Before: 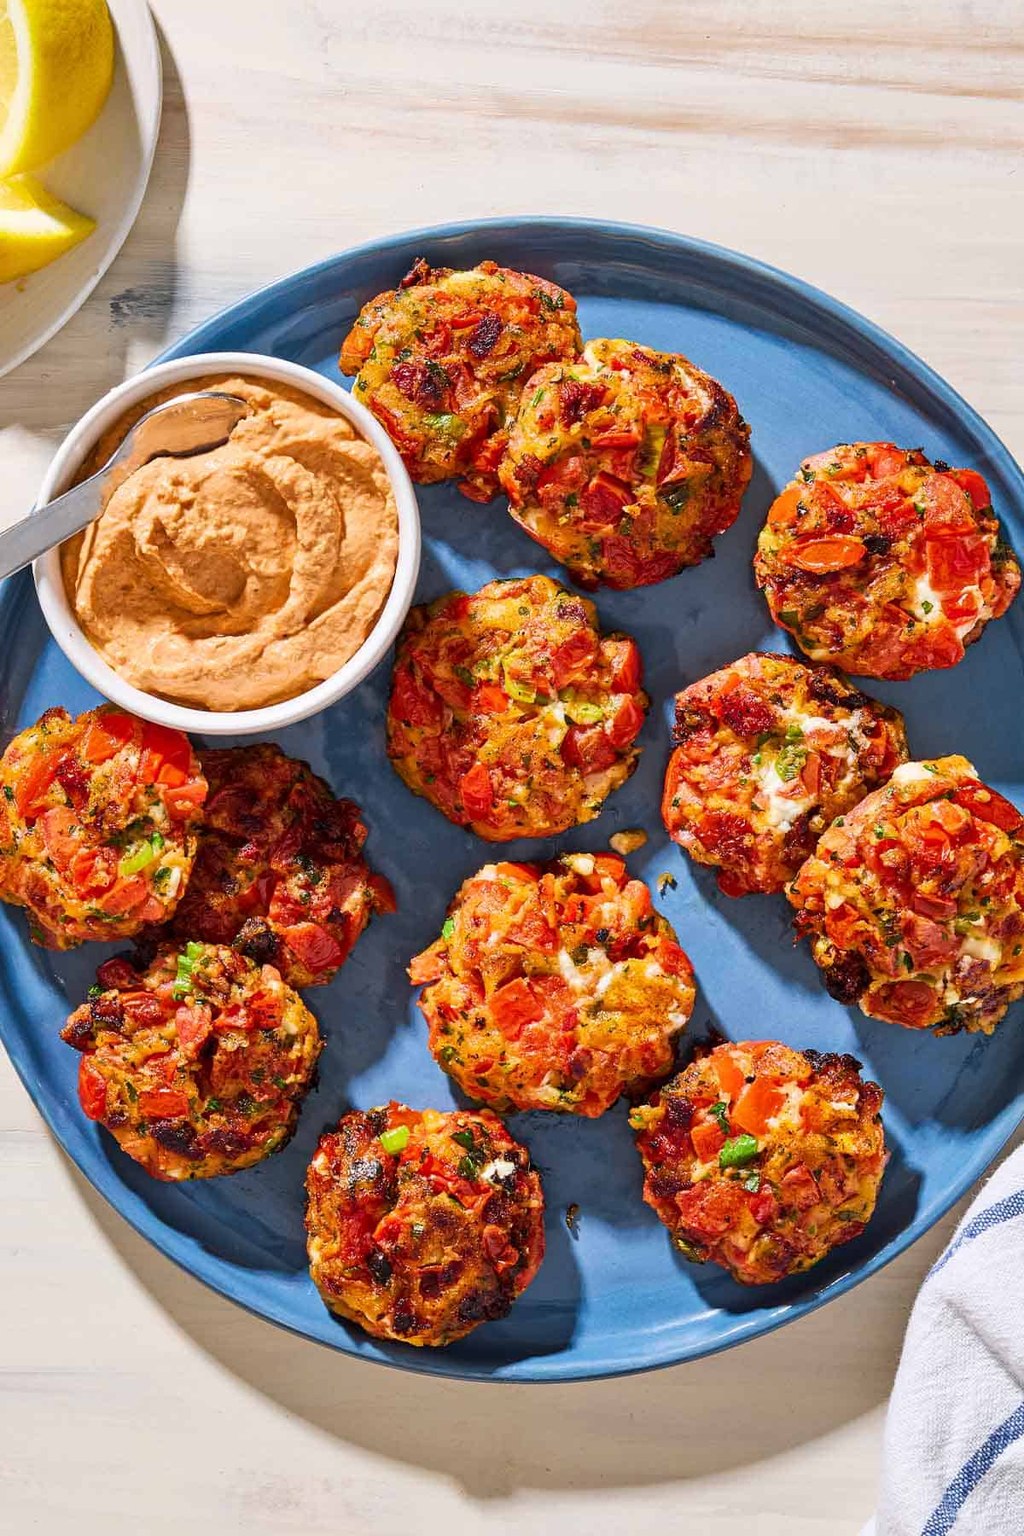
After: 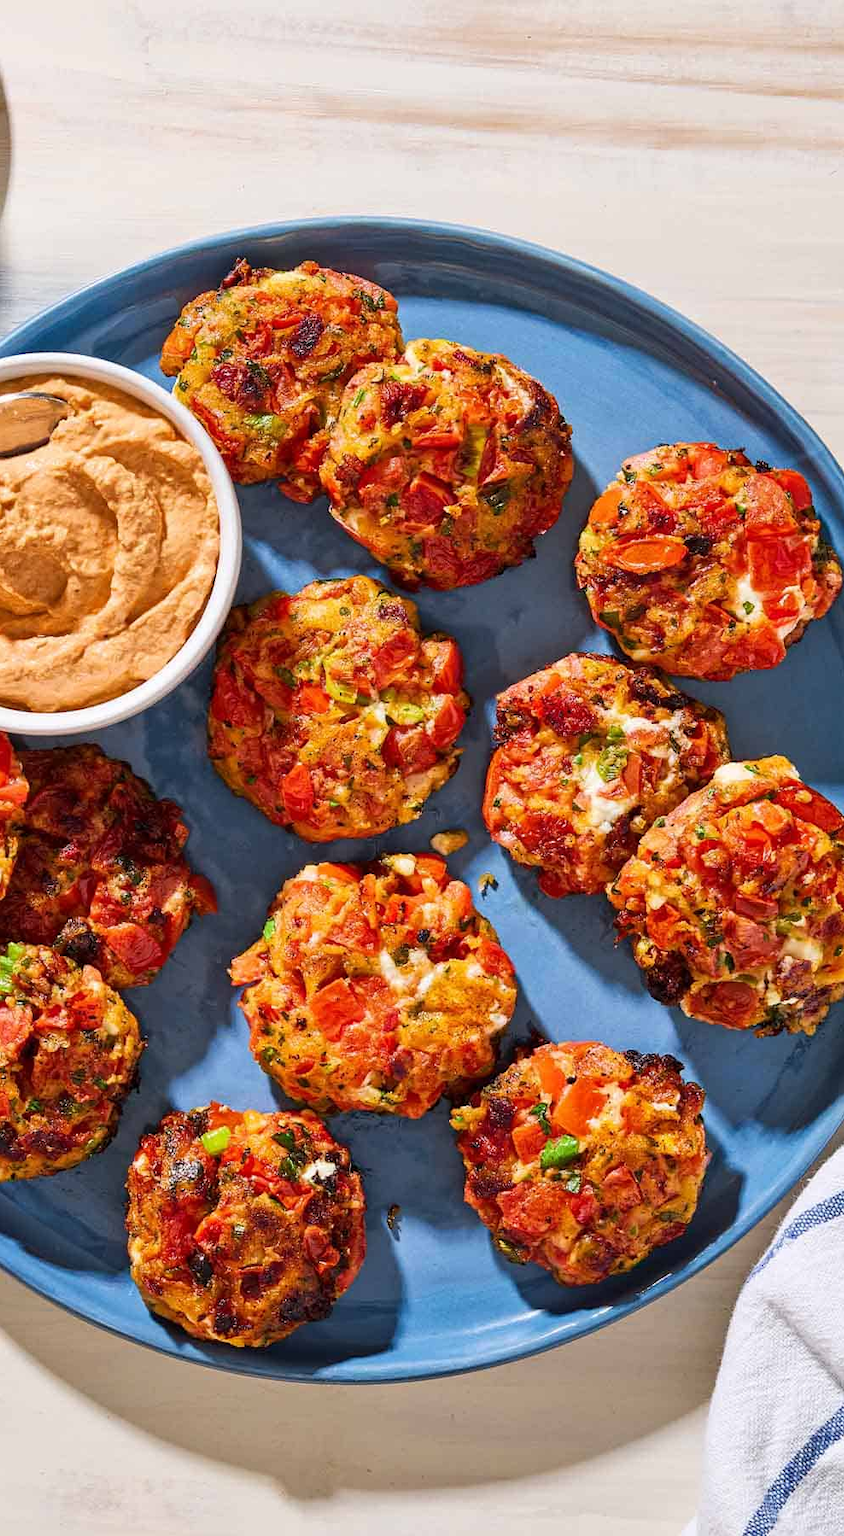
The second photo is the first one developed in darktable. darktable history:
crop: left 17.576%, bottom 0.039%
